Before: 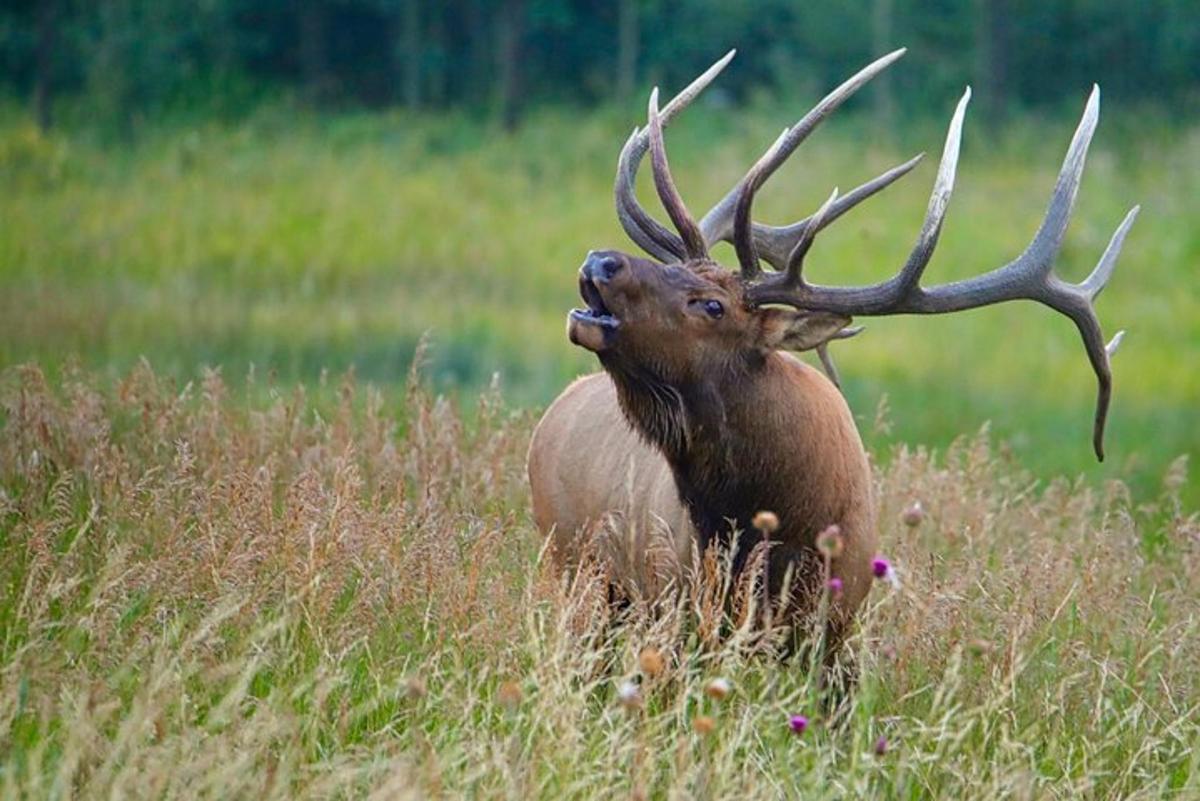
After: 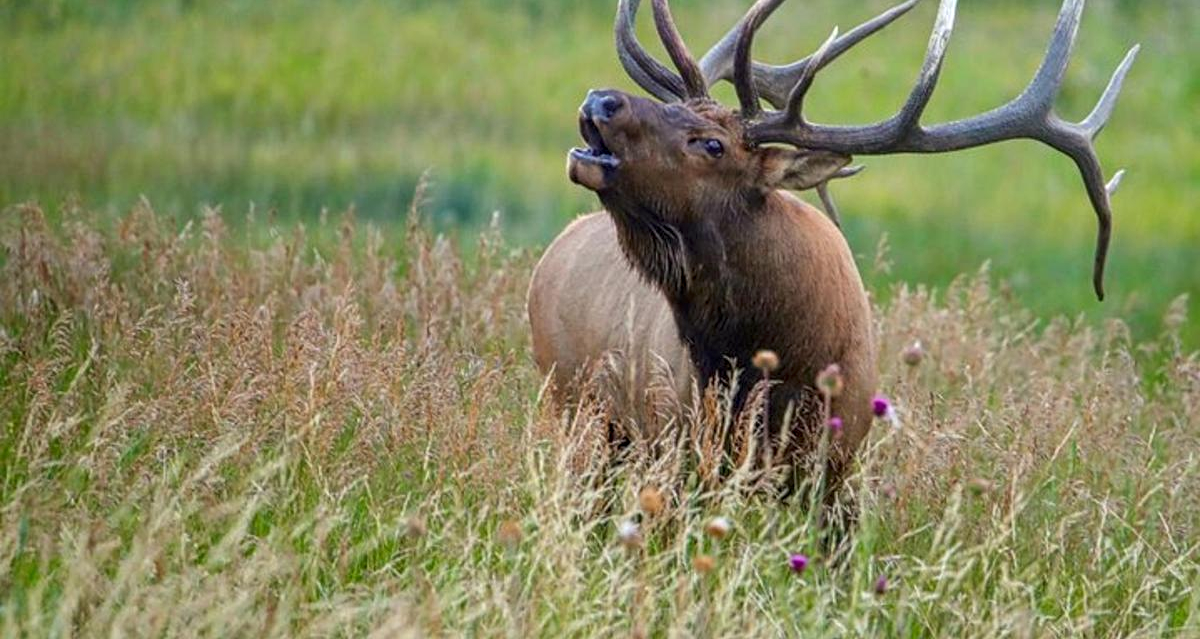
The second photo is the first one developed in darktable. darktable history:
local contrast: on, module defaults
crop and rotate: top 20.165%
